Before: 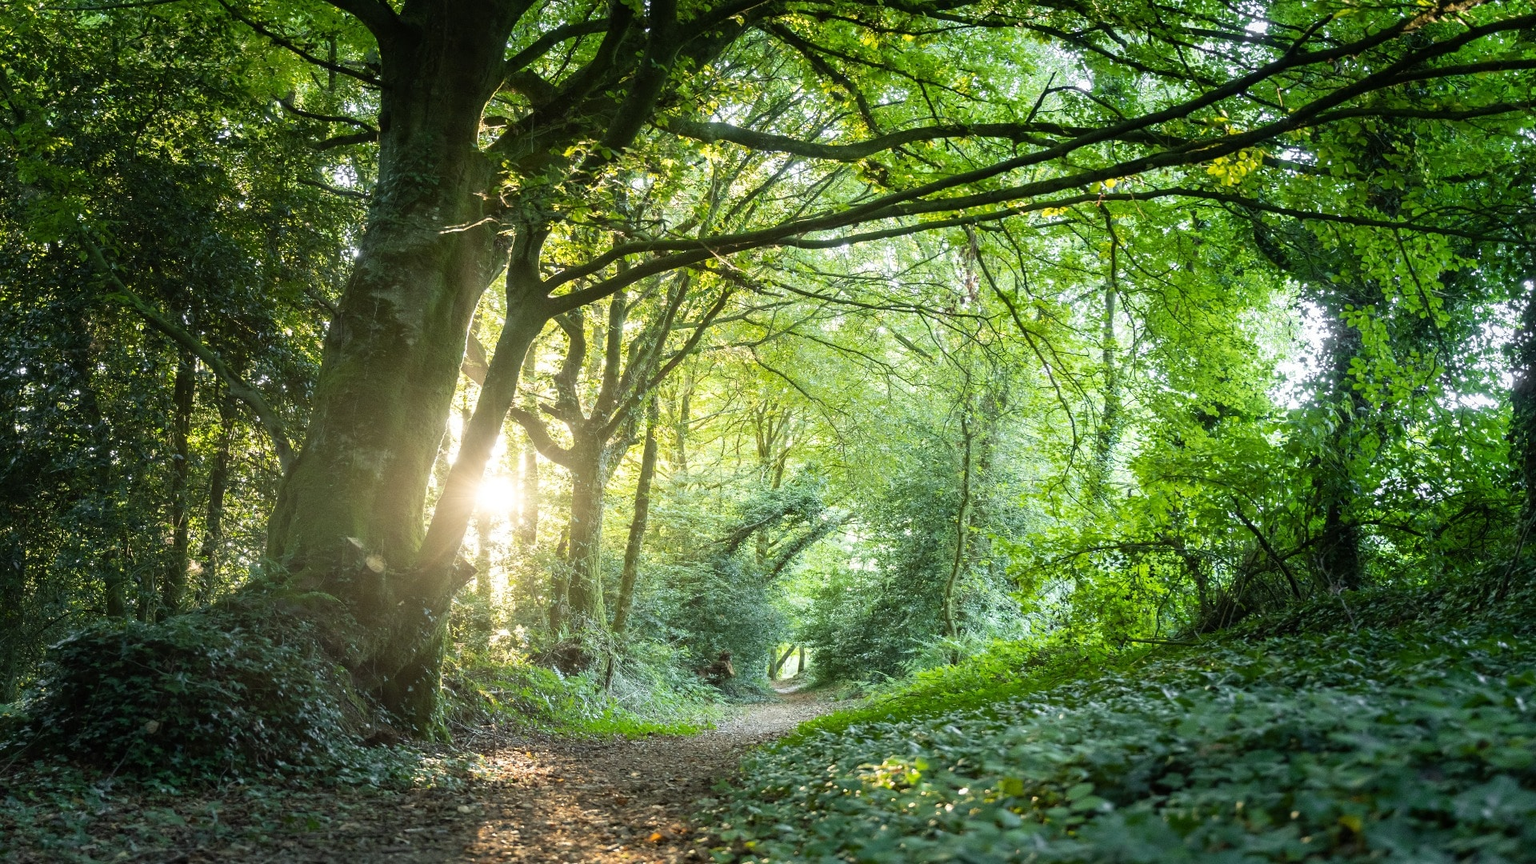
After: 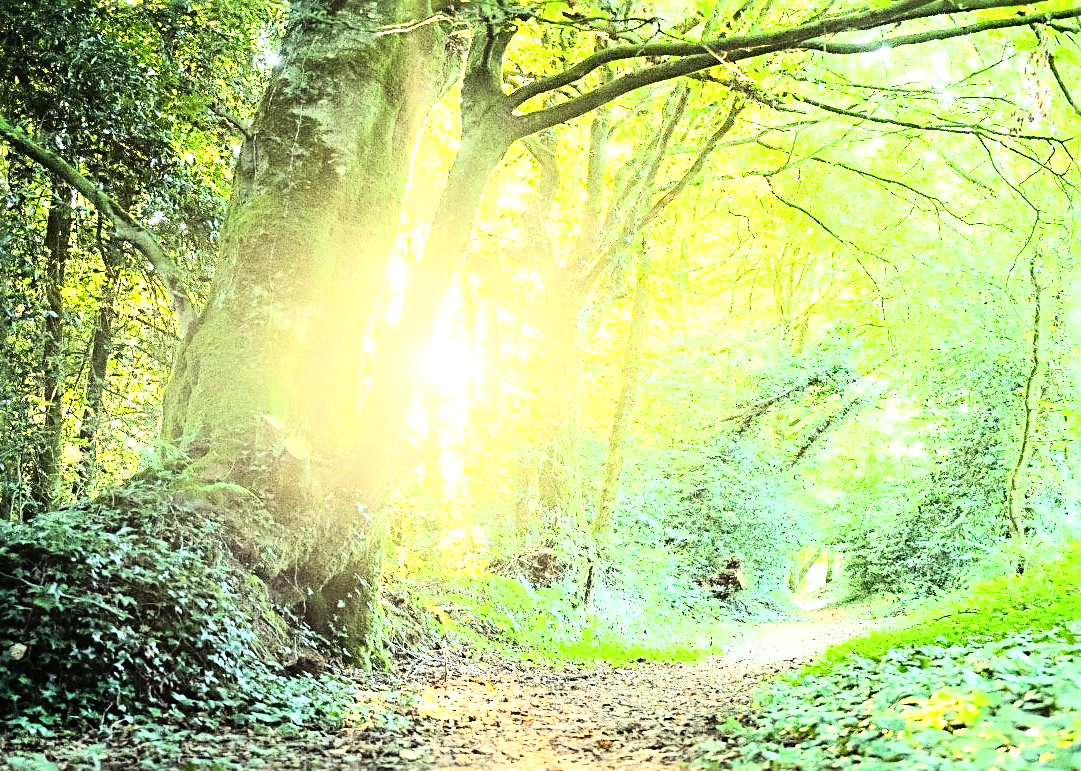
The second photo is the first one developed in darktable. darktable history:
rgb curve: curves: ch0 [(0, 0) (0.21, 0.15) (0.24, 0.21) (0.5, 0.75) (0.75, 0.96) (0.89, 0.99) (1, 1)]; ch1 [(0, 0.02) (0.21, 0.13) (0.25, 0.2) (0.5, 0.67) (0.75, 0.9) (0.89, 0.97) (1, 1)]; ch2 [(0, 0.02) (0.21, 0.13) (0.25, 0.2) (0.5, 0.67) (0.75, 0.9) (0.89, 0.97) (1, 1)], compensate middle gray true
sharpen: radius 3.119
exposure: black level correction 0, exposure 1.7 EV, compensate exposure bias true, compensate highlight preservation false
tone equalizer: on, module defaults
crop: left 8.966%, top 23.852%, right 34.699%, bottom 4.703%
